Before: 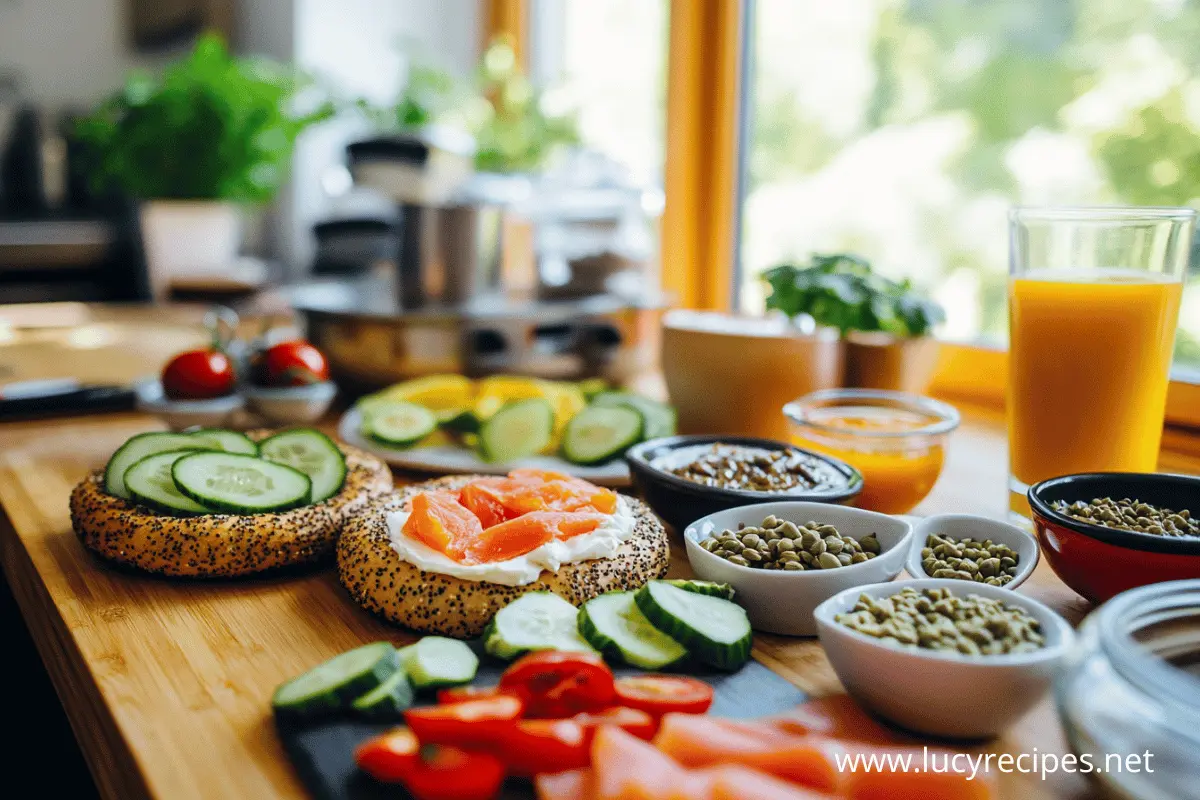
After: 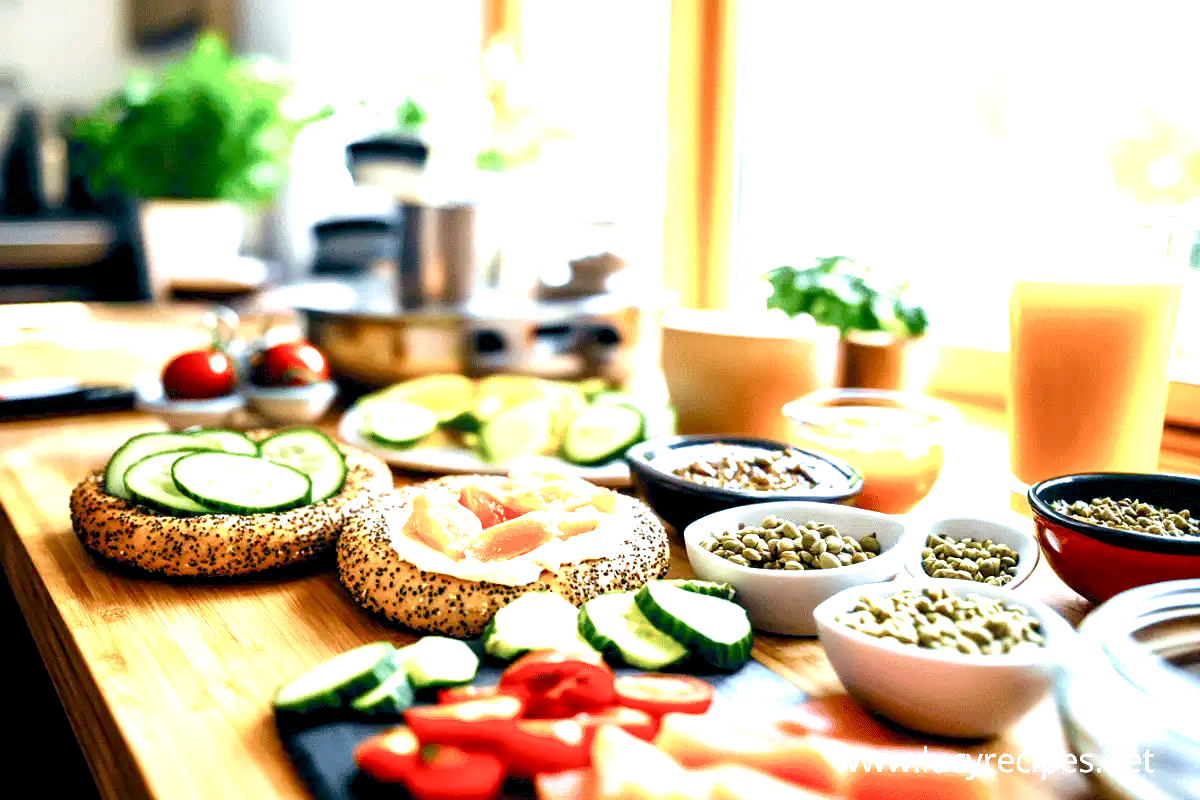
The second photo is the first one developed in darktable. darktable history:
exposure: black level correction 0.001, exposure 1.641 EV, compensate exposure bias true, compensate highlight preservation false
color balance rgb: global offset › luminance -1.427%, perceptual saturation grading › global saturation 0.178%, perceptual saturation grading › highlights -25.717%, perceptual saturation grading › shadows 29.52%, global vibrance 20%
velvia: on, module defaults
